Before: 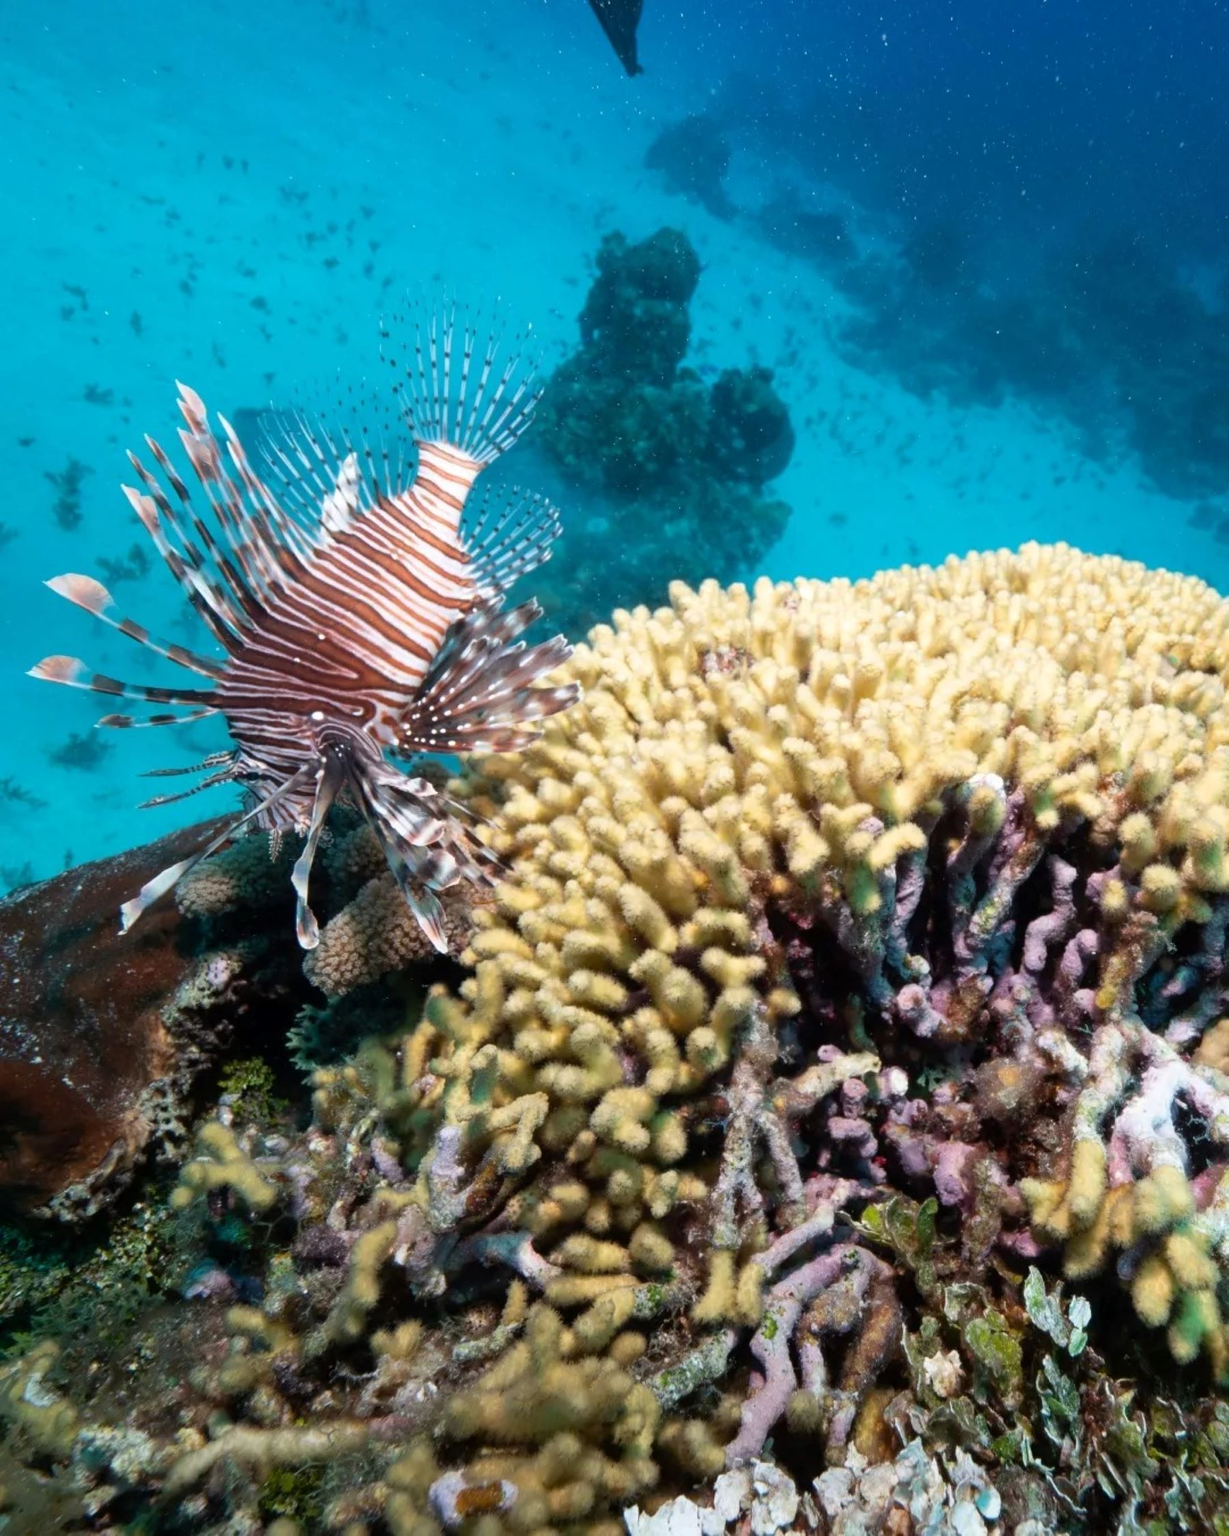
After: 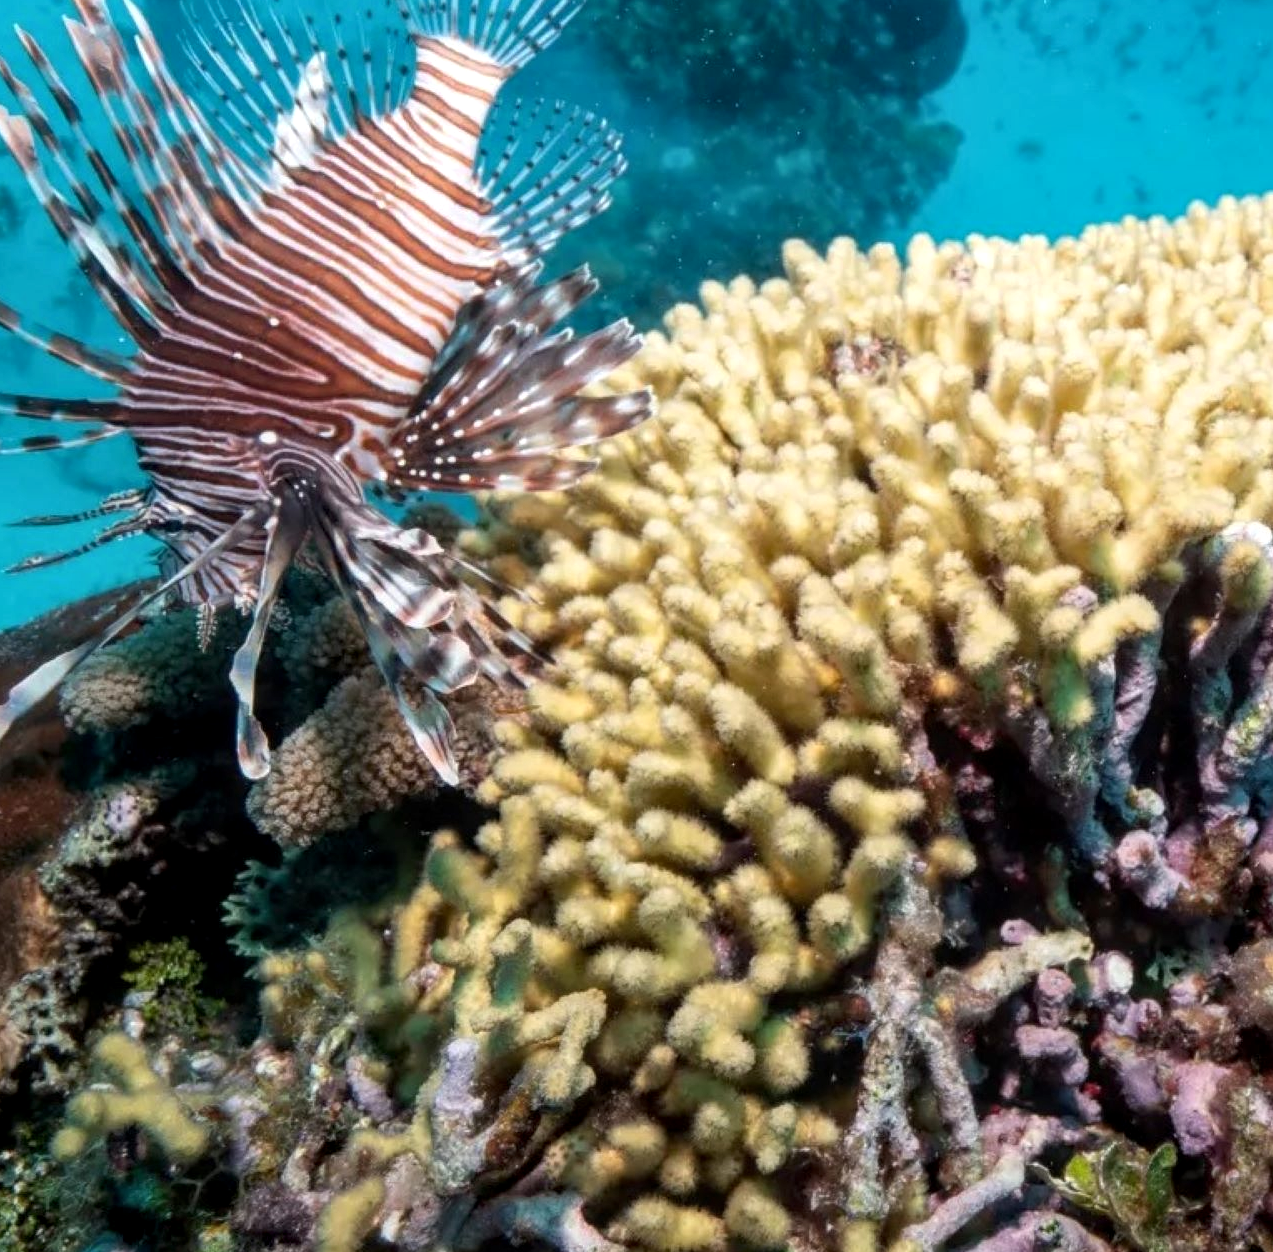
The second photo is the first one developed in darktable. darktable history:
local contrast: on, module defaults
crop: left 10.959%, top 27.165%, right 18.315%, bottom 17.159%
